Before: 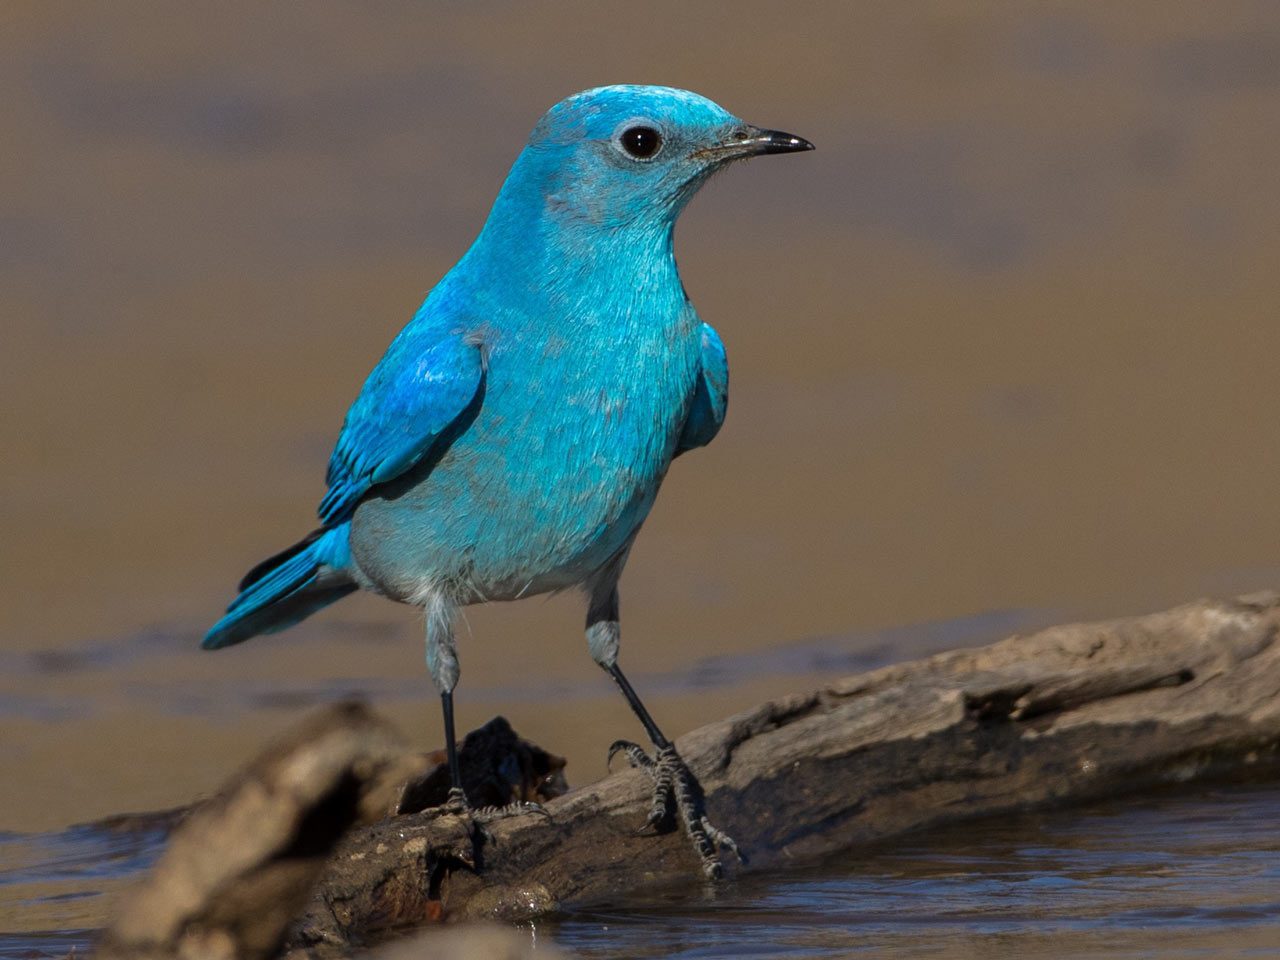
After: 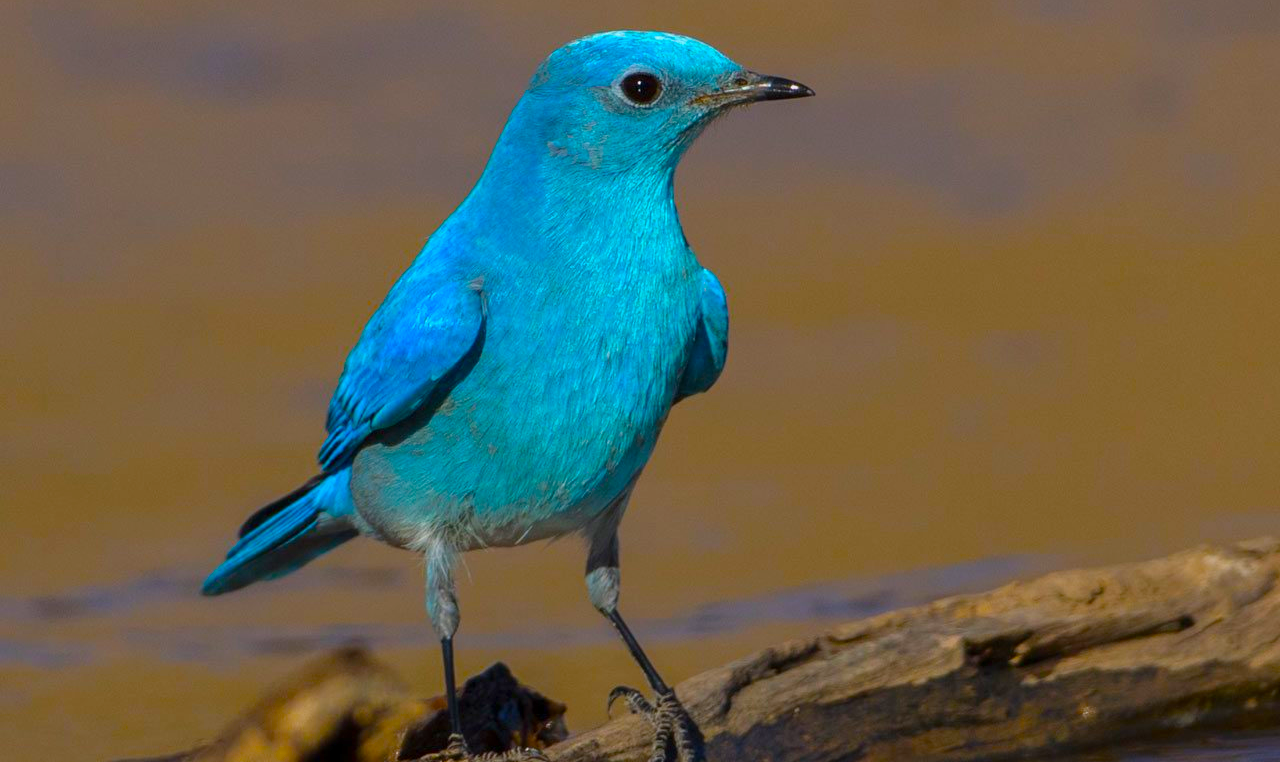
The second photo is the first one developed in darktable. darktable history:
crop and rotate: top 5.667%, bottom 14.937%
color balance: input saturation 134.34%, contrast -10.04%, contrast fulcrum 19.67%, output saturation 133.51%
